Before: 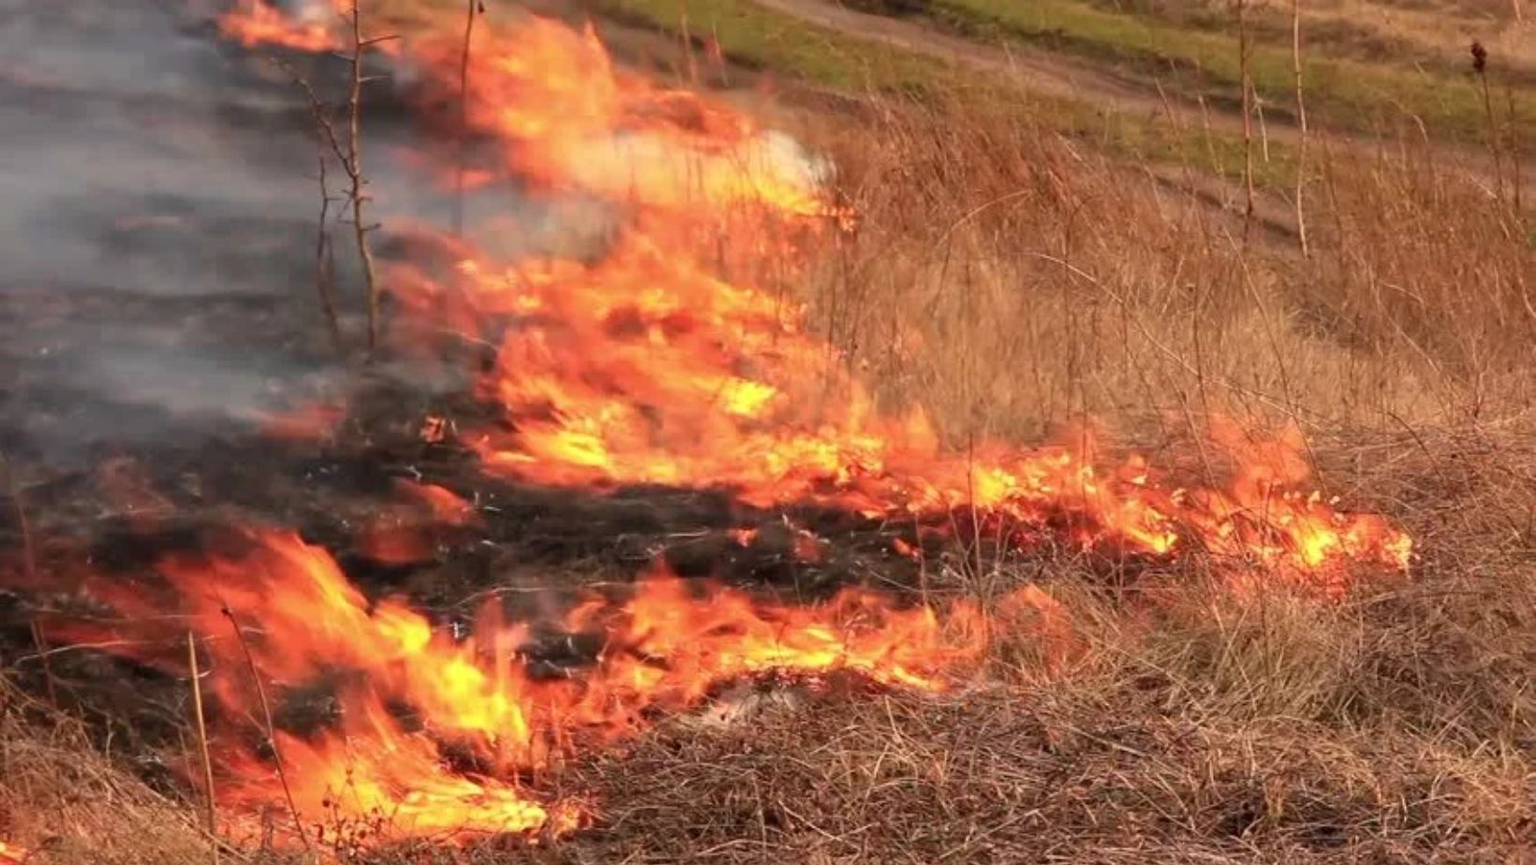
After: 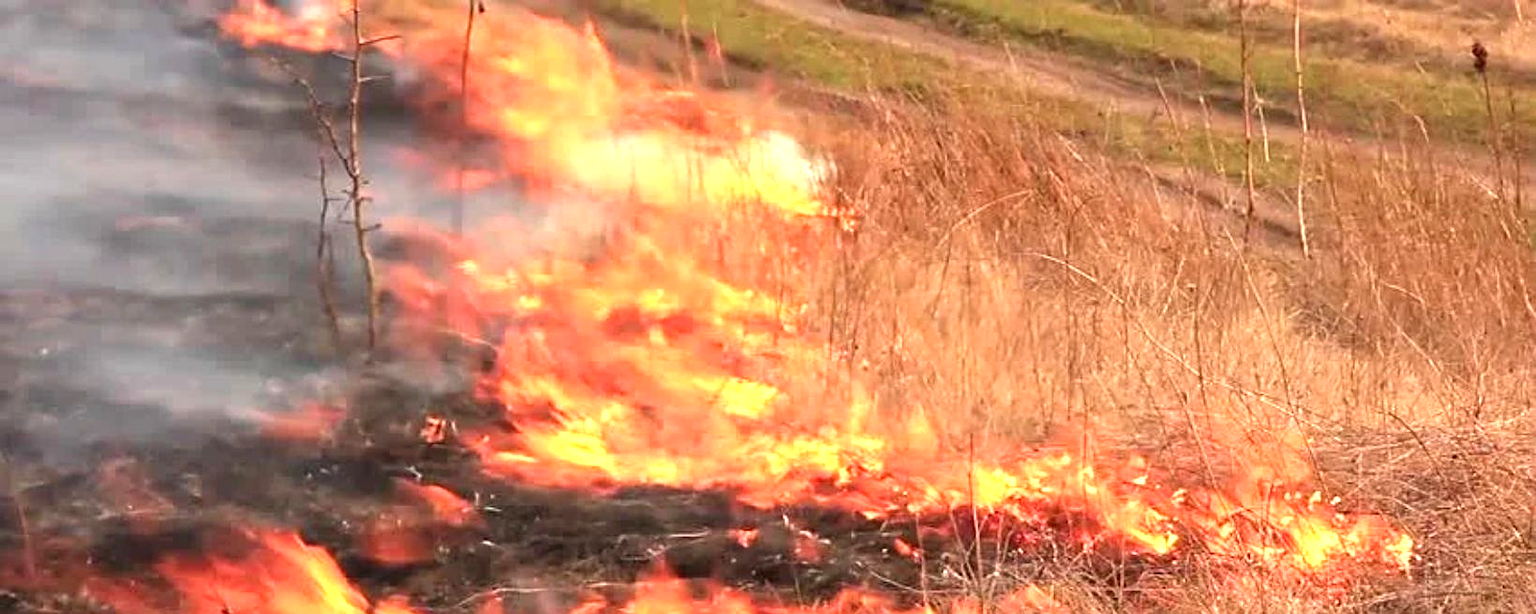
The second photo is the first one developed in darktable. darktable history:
exposure: black level correction 0, exposure 1.001 EV, compensate exposure bias true, compensate highlight preservation false
sharpen: on, module defaults
crop: right 0%, bottom 28.942%
